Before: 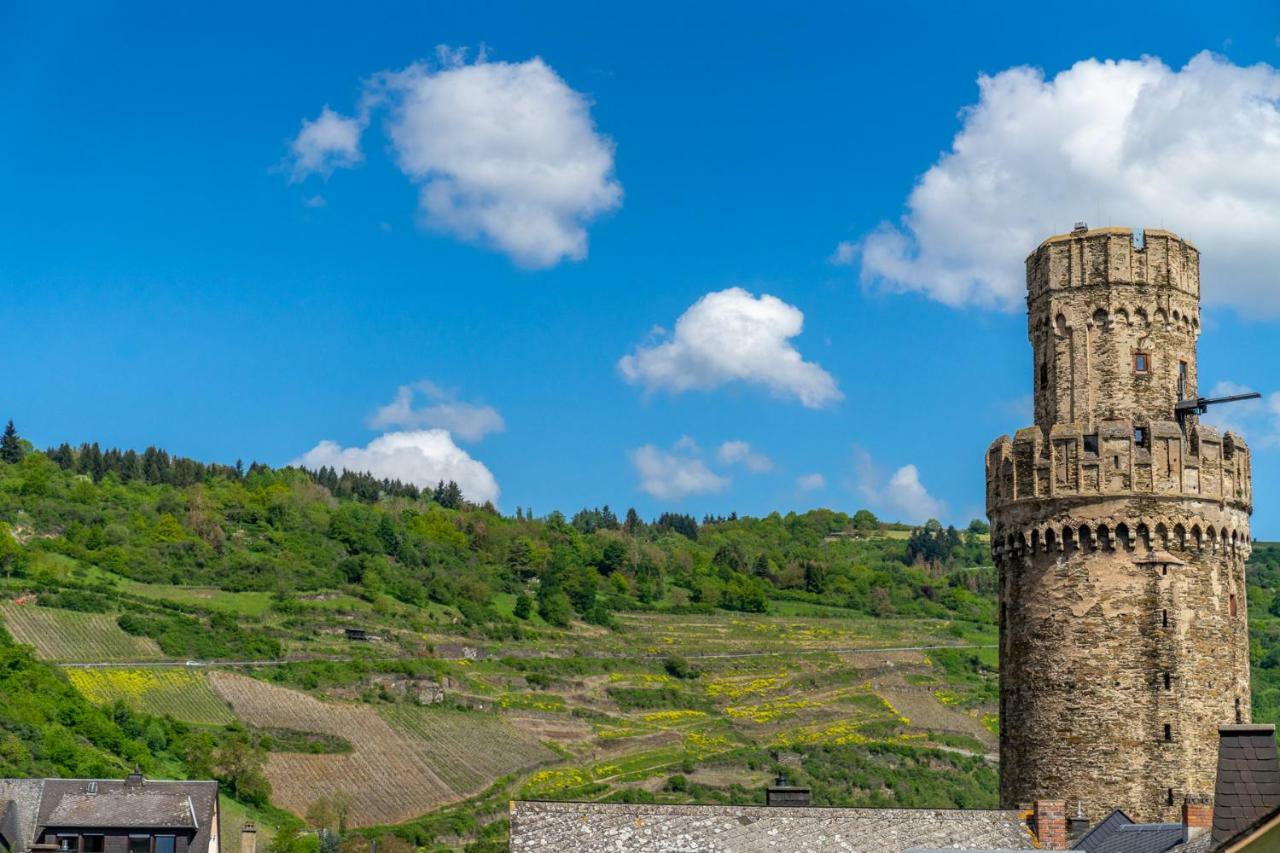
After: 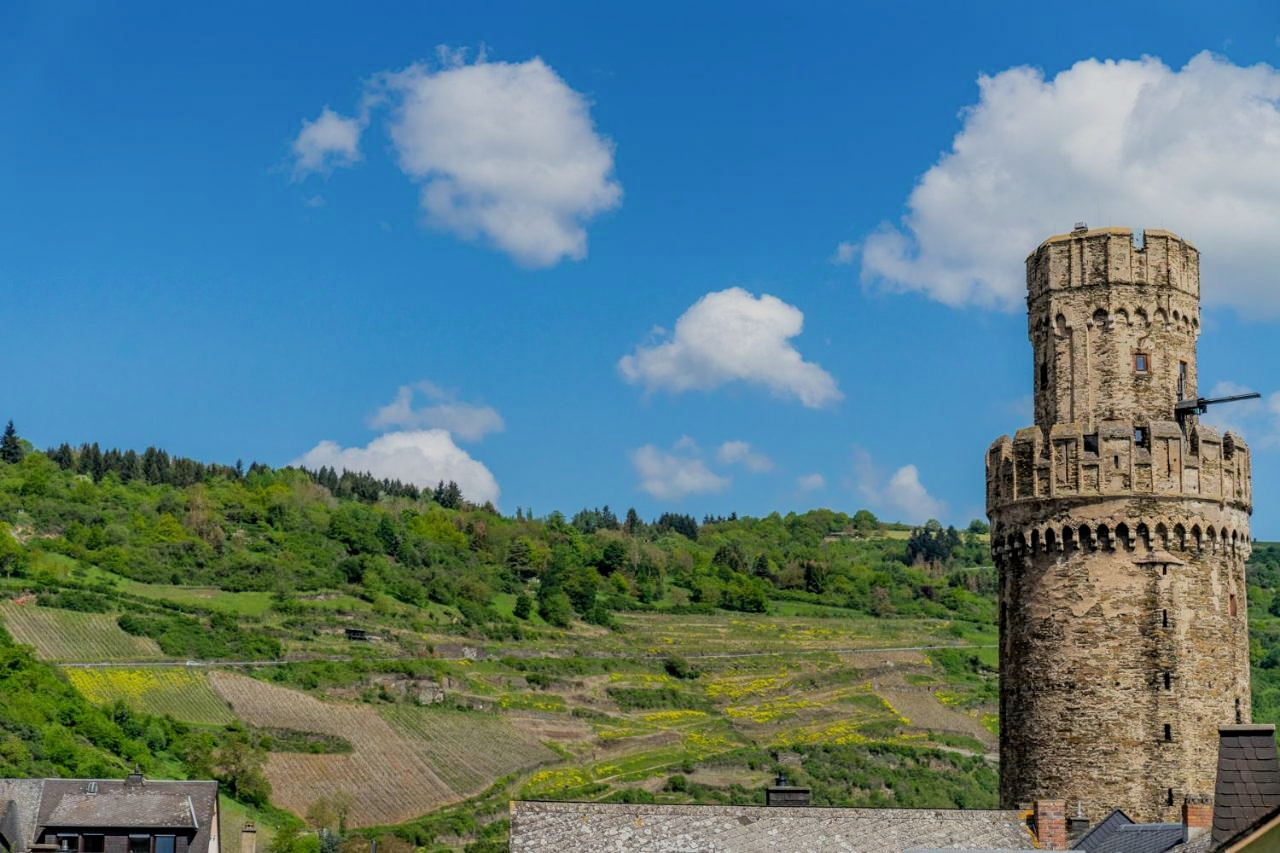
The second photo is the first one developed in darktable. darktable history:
tone equalizer: on, module defaults
filmic rgb: black relative exposure -7.65 EV, white relative exposure 4.56 EV, hardness 3.61
